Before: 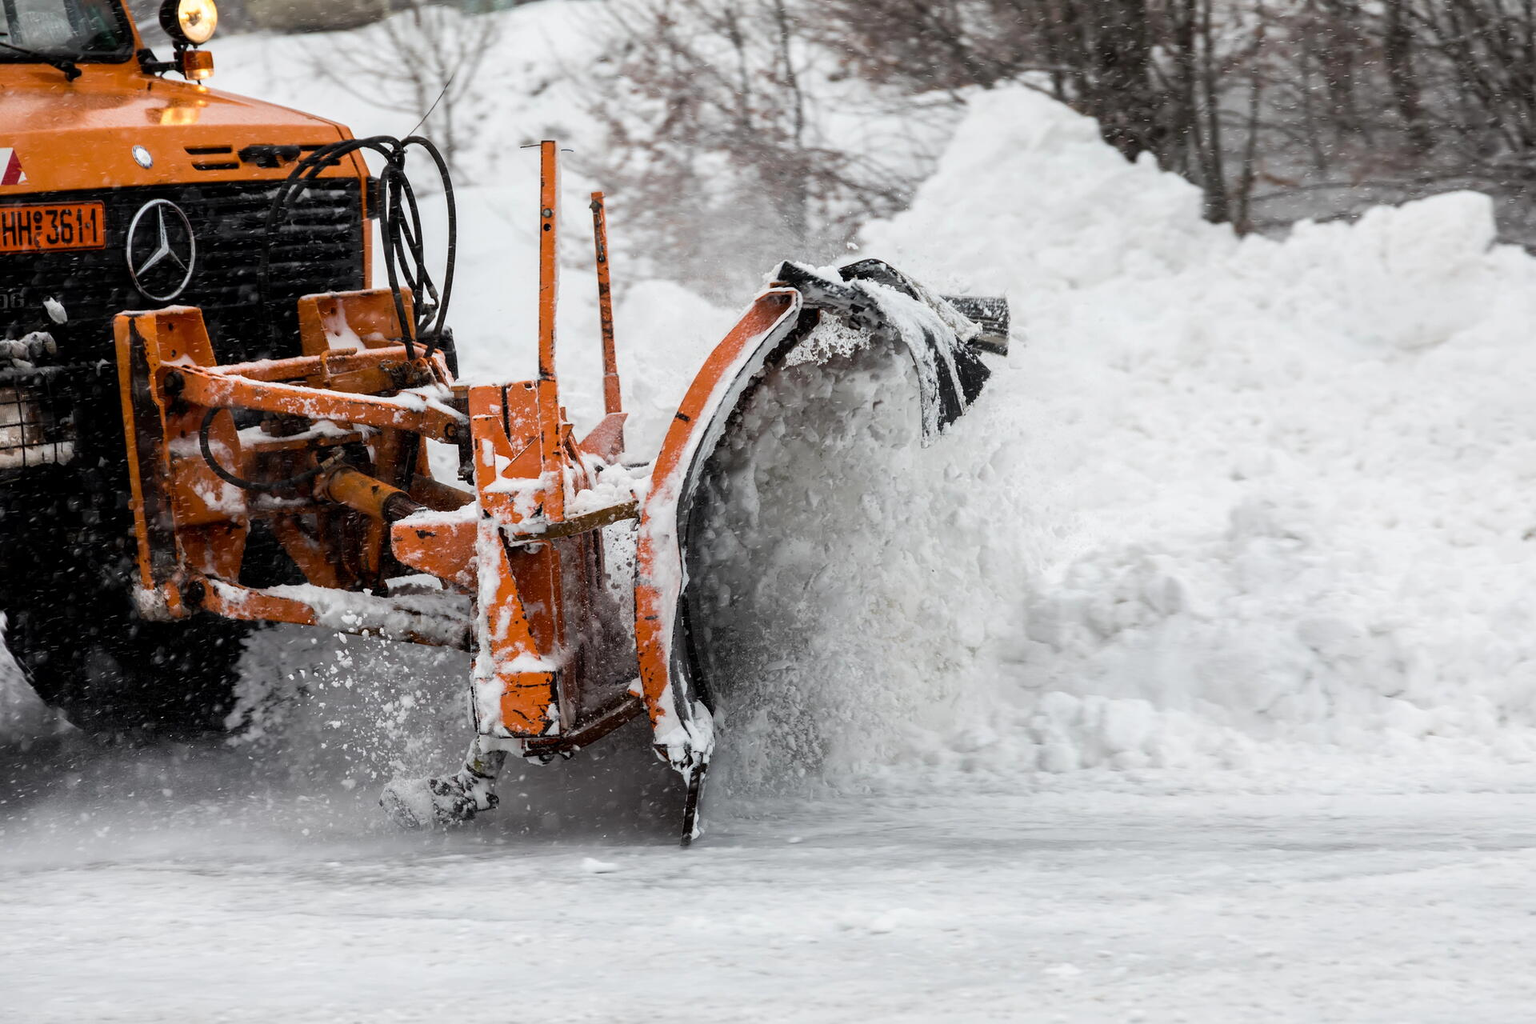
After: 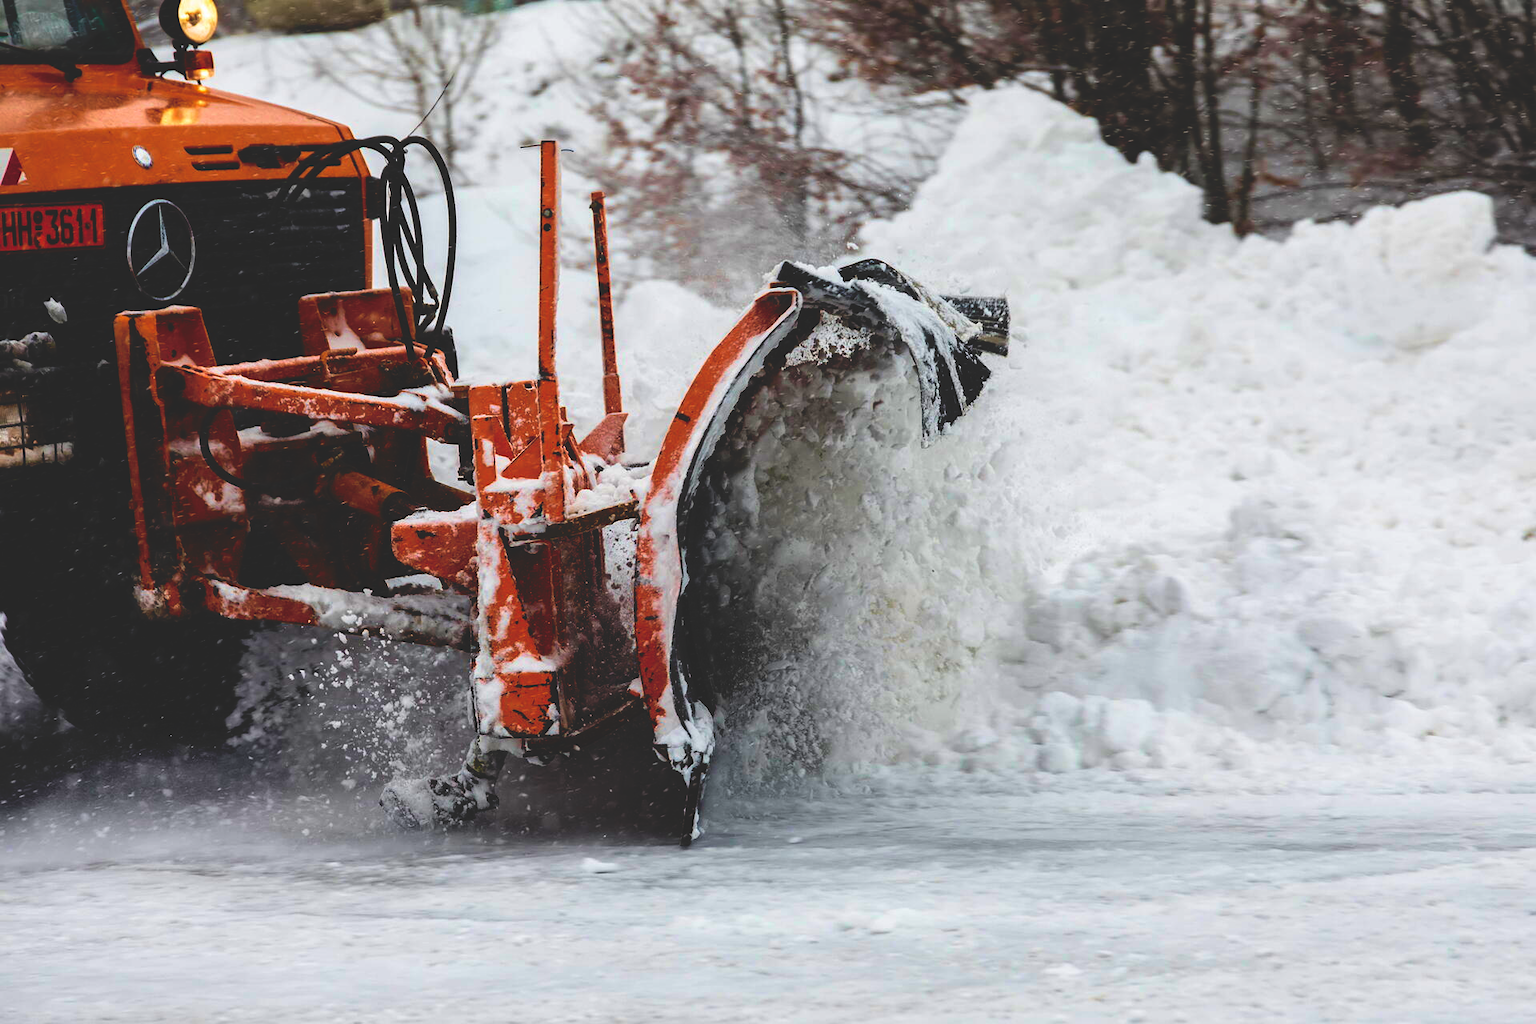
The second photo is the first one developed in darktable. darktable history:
velvia: strength 74.82%
base curve: curves: ch0 [(0, 0.02) (0.083, 0.036) (1, 1)], preserve colors none
